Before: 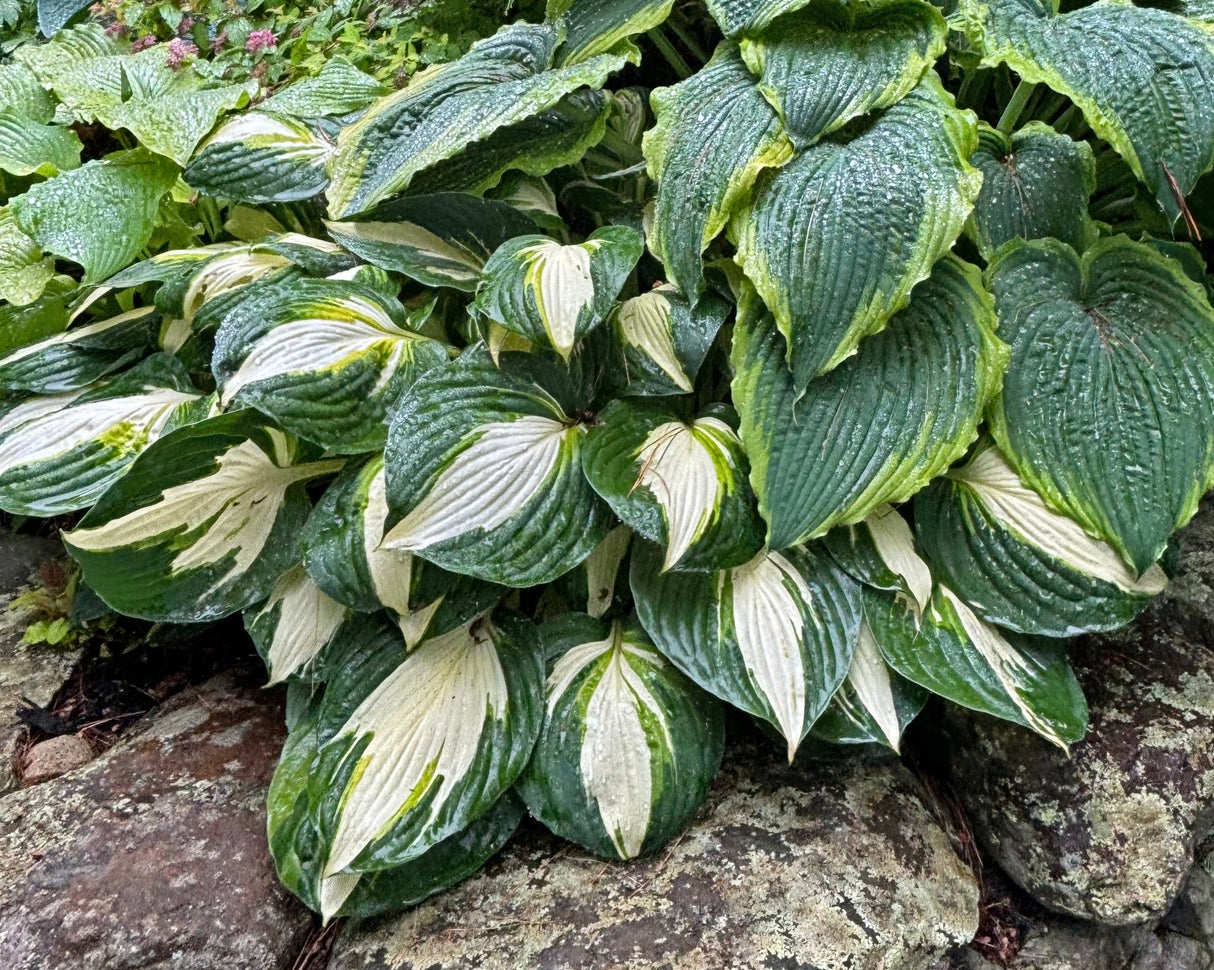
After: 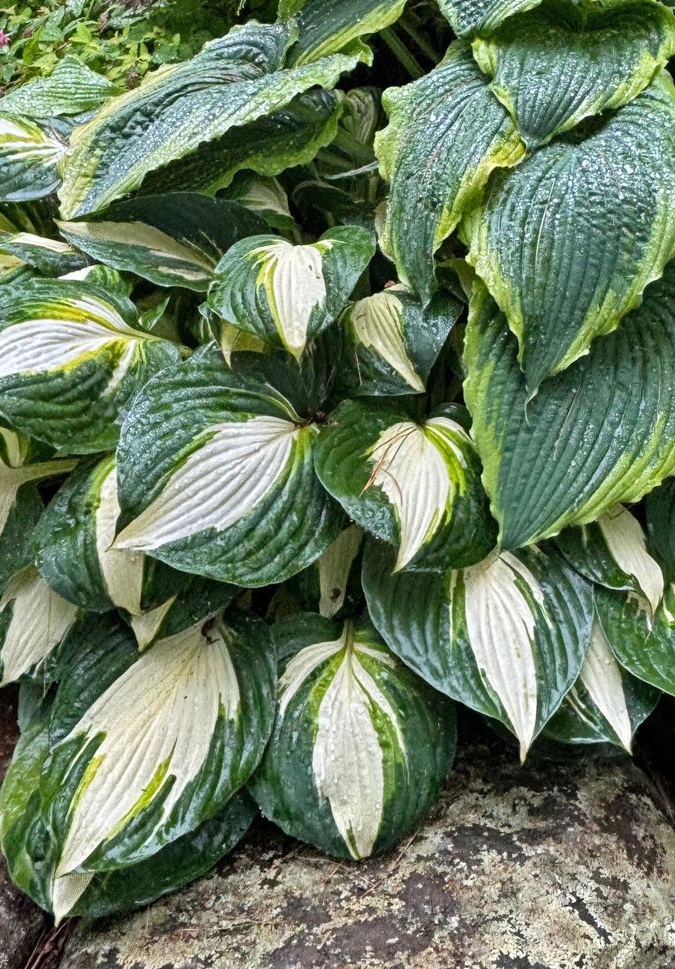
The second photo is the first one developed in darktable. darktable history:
crop: left 22.114%, right 22.013%, bottom 0.002%
